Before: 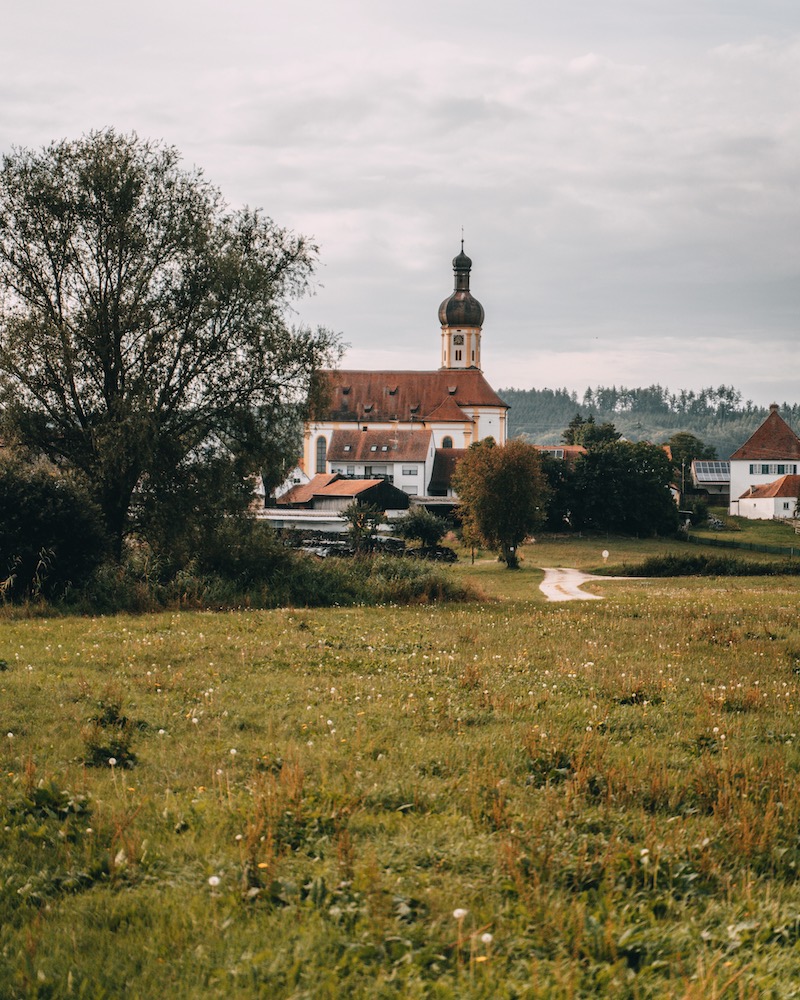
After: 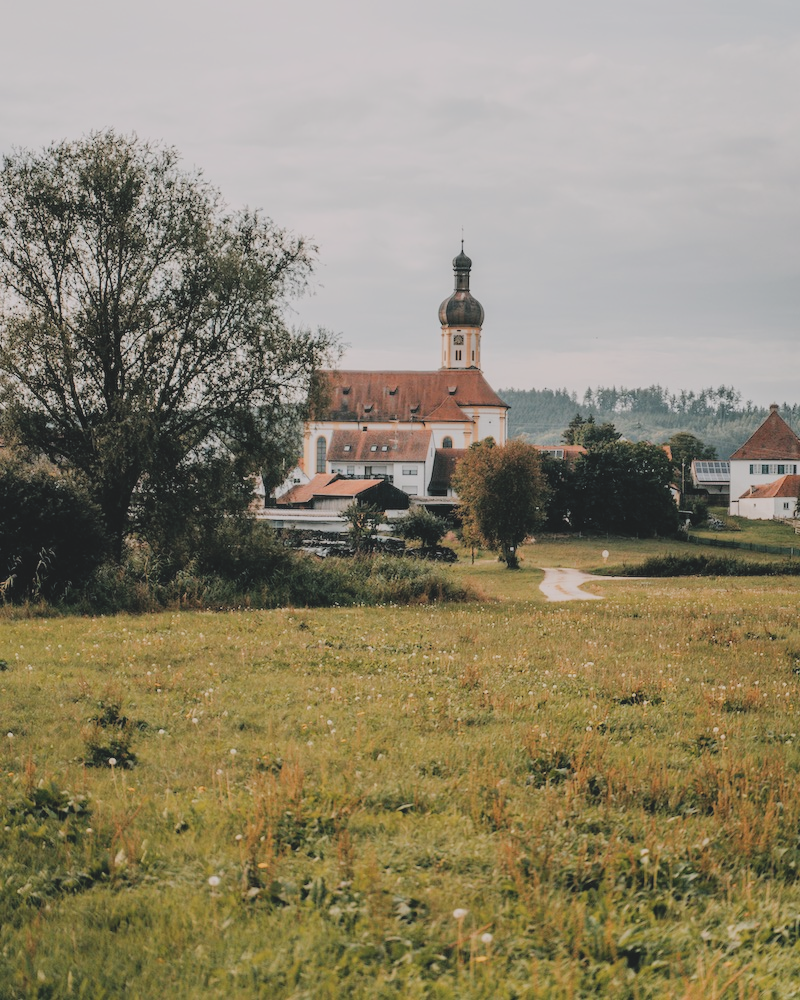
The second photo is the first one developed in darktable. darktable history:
tone equalizer: edges refinement/feathering 500, mask exposure compensation -1.57 EV, preserve details no
filmic rgb: black relative exposure -7.65 EV, white relative exposure 4.56 EV, hardness 3.61
exposure: exposure 0.296 EV, compensate highlight preservation false
contrast brightness saturation: contrast -0.17, brightness 0.052, saturation -0.118
